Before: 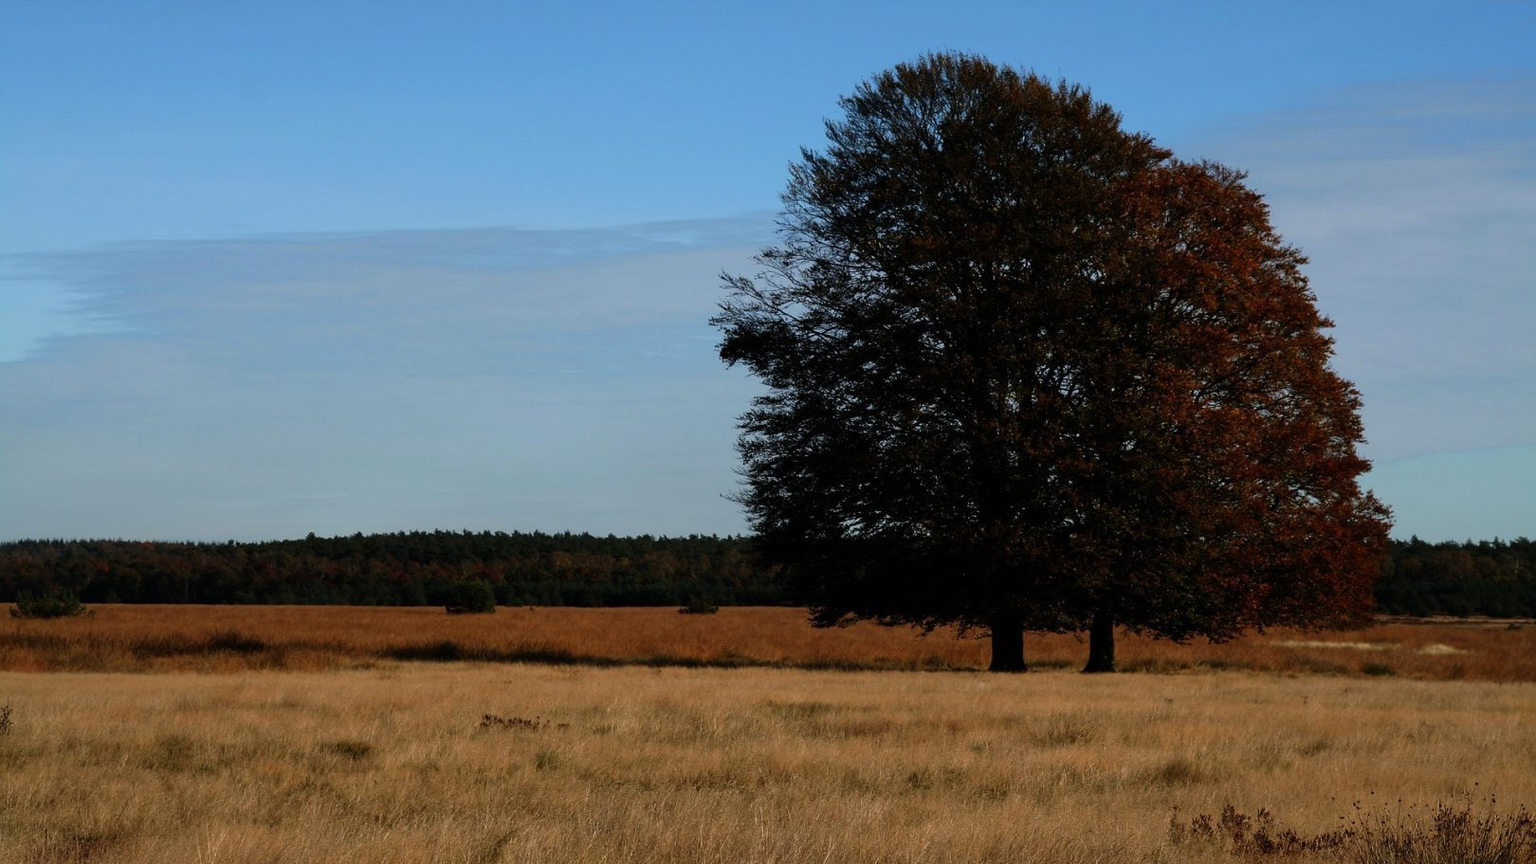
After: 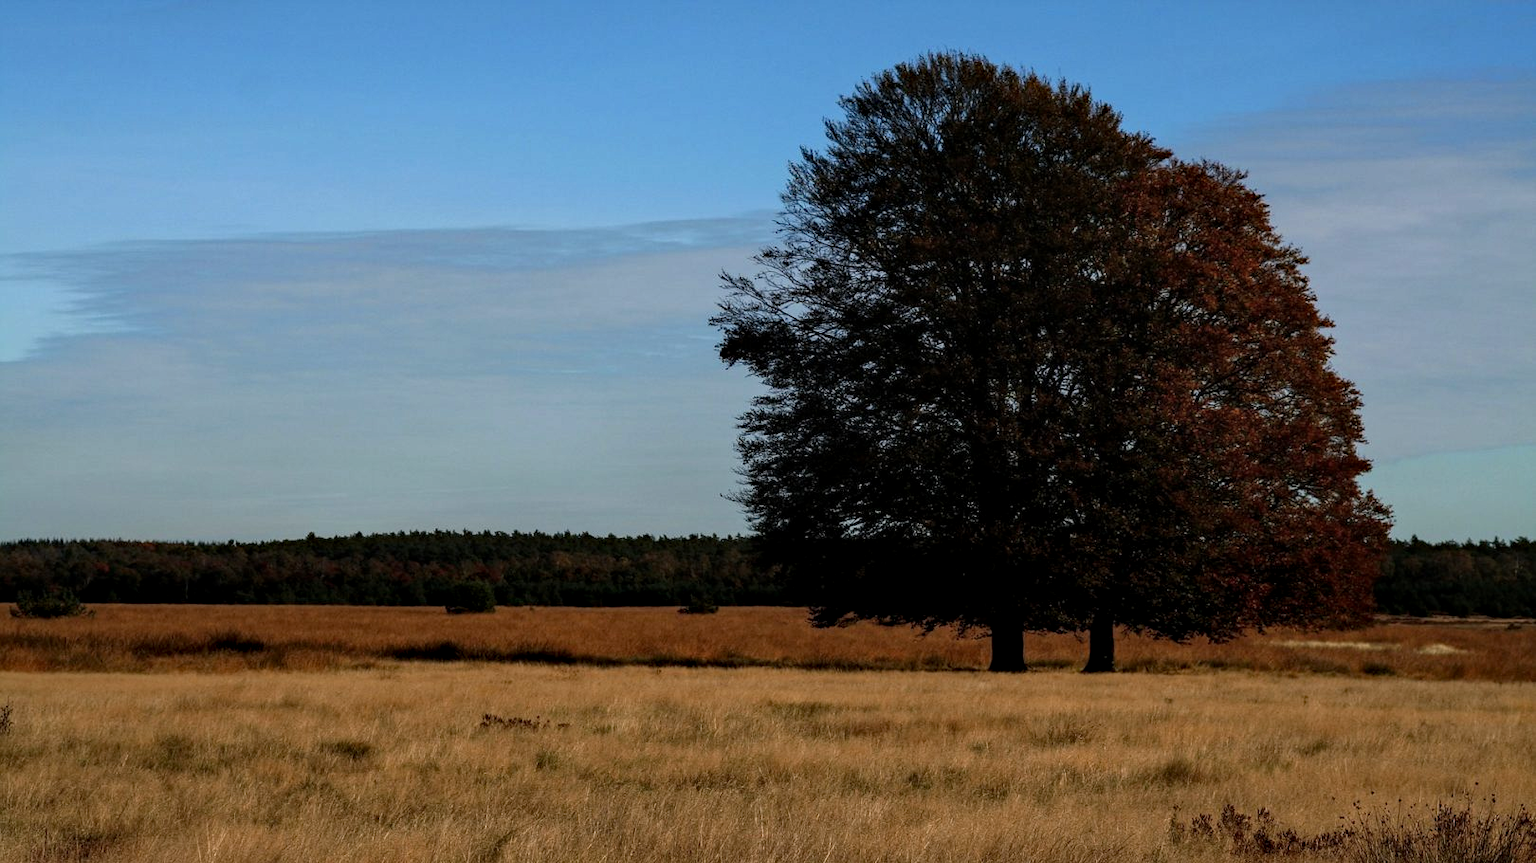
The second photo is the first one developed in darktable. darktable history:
local contrast: on, module defaults
haze removal: compatibility mode true, adaptive false
bloom: size 15%, threshold 97%, strength 7%
